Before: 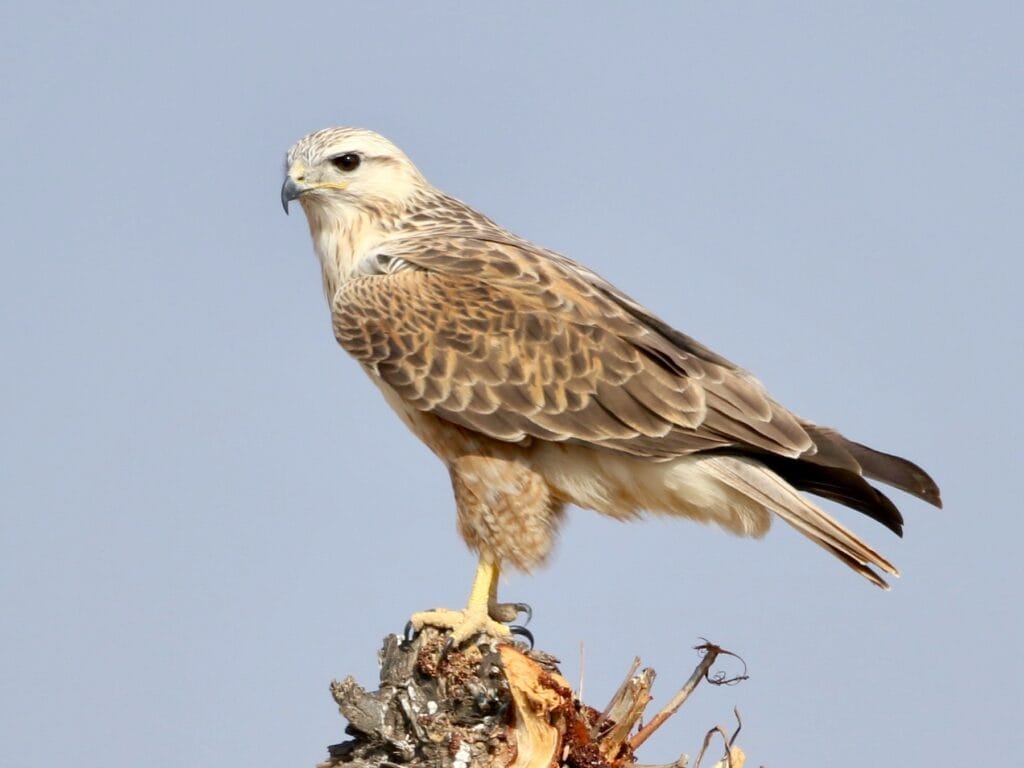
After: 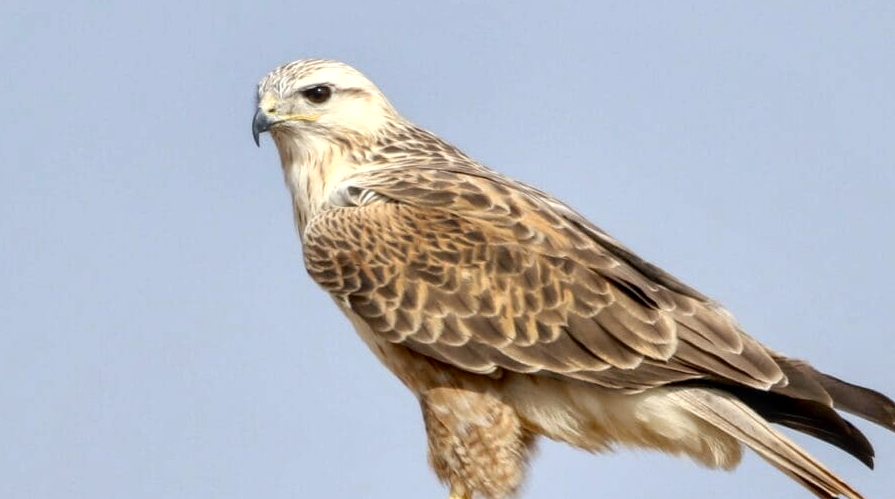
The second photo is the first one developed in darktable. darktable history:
exposure: exposure 0.076 EV, compensate highlight preservation false
crop: left 2.889%, top 8.965%, right 9.671%, bottom 25.974%
color zones: curves: ch0 [(0.068, 0.464) (0.25, 0.5) (0.48, 0.508) (0.75, 0.536) (0.886, 0.476) (0.967, 0.456)]; ch1 [(0.066, 0.456) (0.25, 0.5) (0.616, 0.508) (0.746, 0.56) (0.934, 0.444)]
local contrast: detail 130%
